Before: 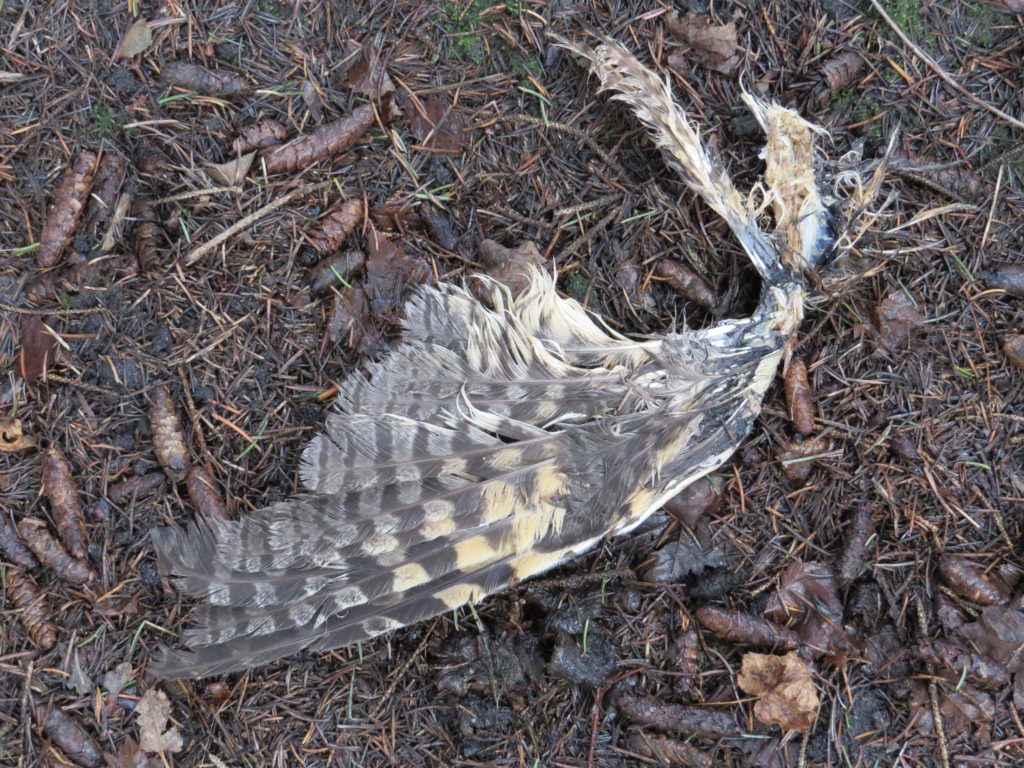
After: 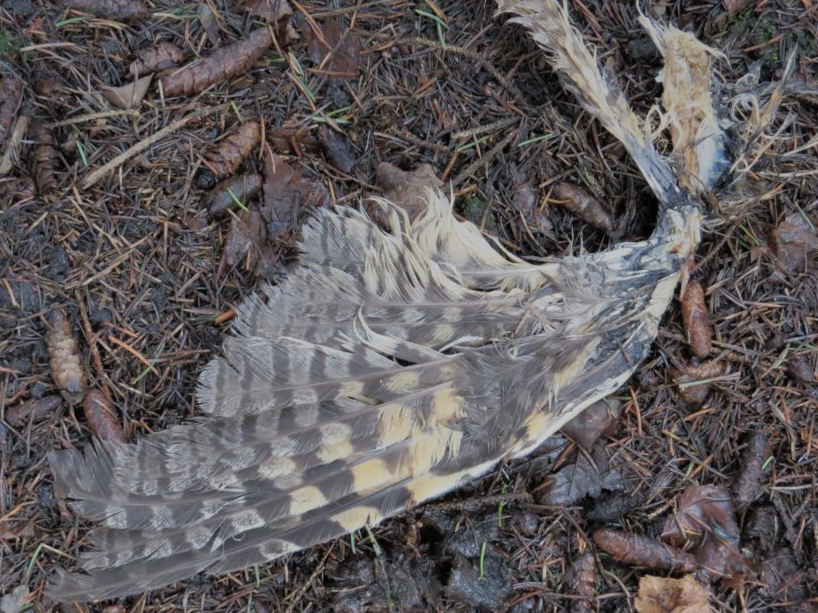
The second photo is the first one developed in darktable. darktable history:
graduated density: on, module defaults
crop and rotate: left 10.071%, top 10.071%, right 10.02%, bottom 10.02%
filmic rgb: black relative exposure -13 EV, threshold 3 EV, target white luminance 85%, hardness 6.3, latitude 42.11%, contrast 0.858, shadows ↔ highlights balance 8.63%, color science v4 (2020), enable highlight reconstruction true
